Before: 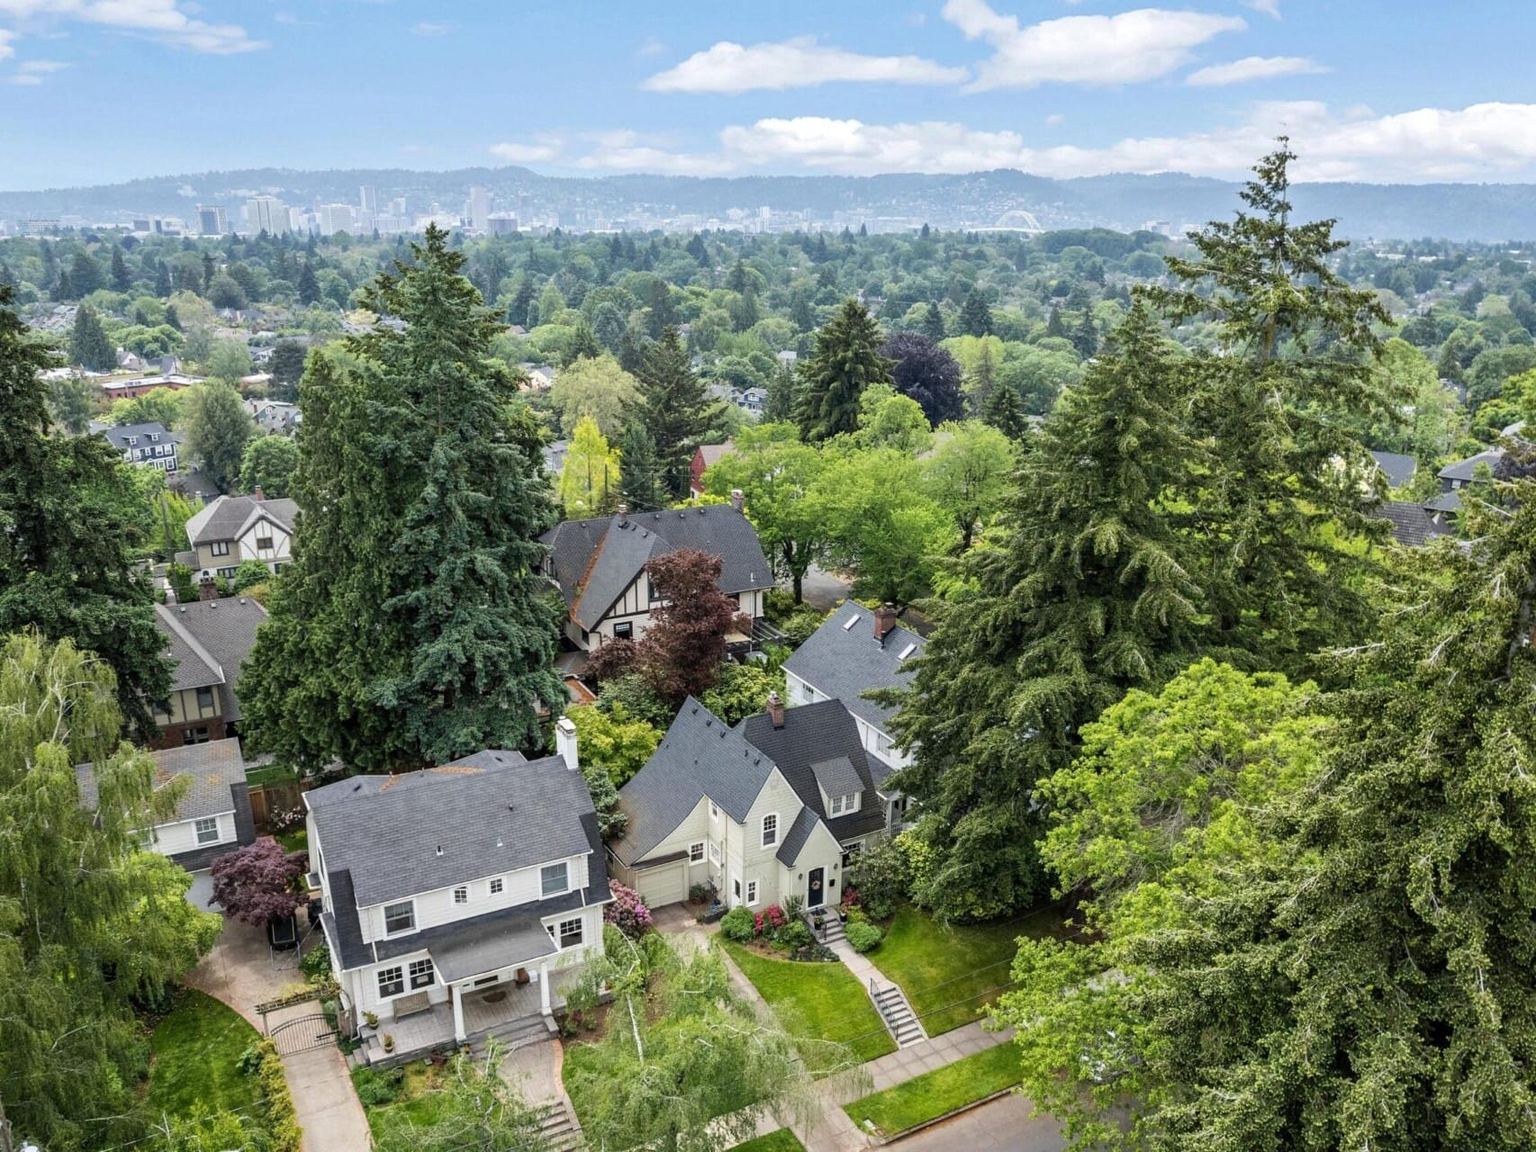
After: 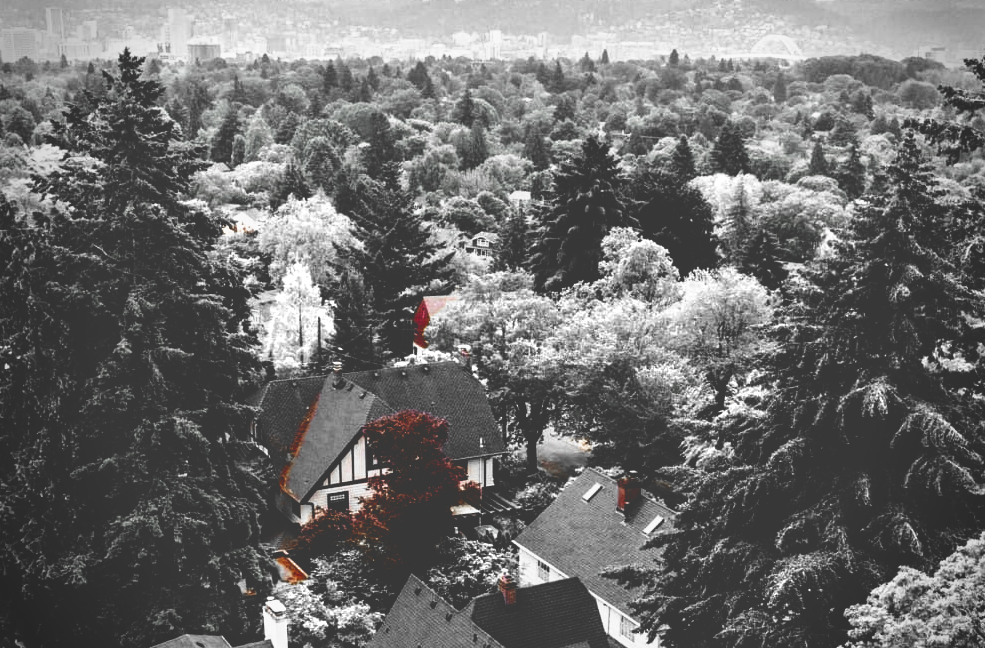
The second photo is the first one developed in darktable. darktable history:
color zones: curves: ch0 [(0, 0.497) (0.096, 0.361) (0.221, 0.538) (0.429, 0.5) (0.571, 0.5) (0.714, 0.5) (0.857, 0.5) (1, 0.497)]; ch1 [(0, 0.5) (0.143, 0.5) (0.257, -0.002) (0.429, 0.04) (0.571, -0.001) (0.714, -0.015) (0.857, 0.024) (1, 0.5)]
base curve: curves: ch0 [(0, 0.036) (0.083, 0.04) (0.804, 1)], preserve colors none
tone curve: curves: ch0 [(0, 0.013) (0.129, 0.1) (0.327, 0.382) (0.489, 0.573) (0.66, 0.748) (0.858, 0.926) (1, 0.977)]; ch1 [(0, 0) (0.353, 0.344) (0.45, 0.46) (0.498, 0.498) (0.521, 0.512) (0.563, 0.559) (0.592, 0.585) (0.647, 0.68) (1, 1)]; ch2 [(0, 0) (0.333, 0.346) (0.375, 0.375) (0.427, 0.44) (0.476, 0.492) (0.511, 0.508) (0.528, 0.533) (0.579, 0.61) (0.612, 0.644) (0.66, 0.715) (1, 1)], preserve colors none
crop: left 20.784%, top 15.597%, right 21.448%, bottom 33.701%
vignetting: fall-off radius 32.13%, unbound false
velvia: on, module defaults
